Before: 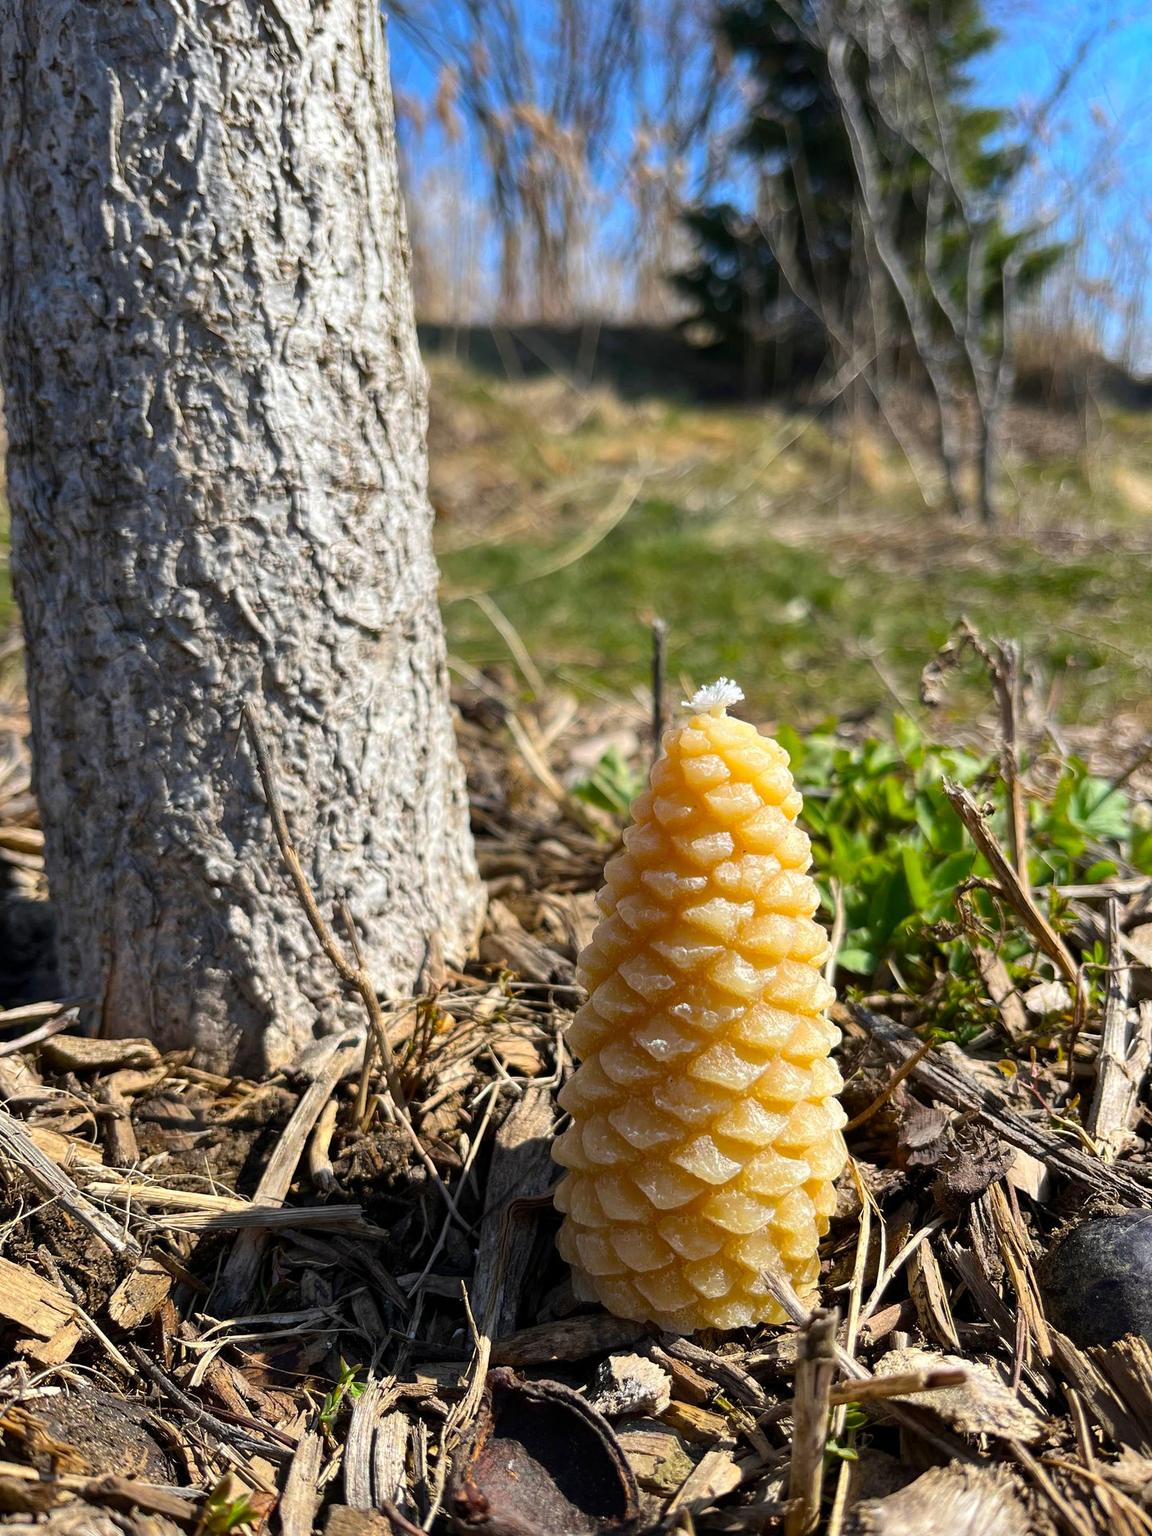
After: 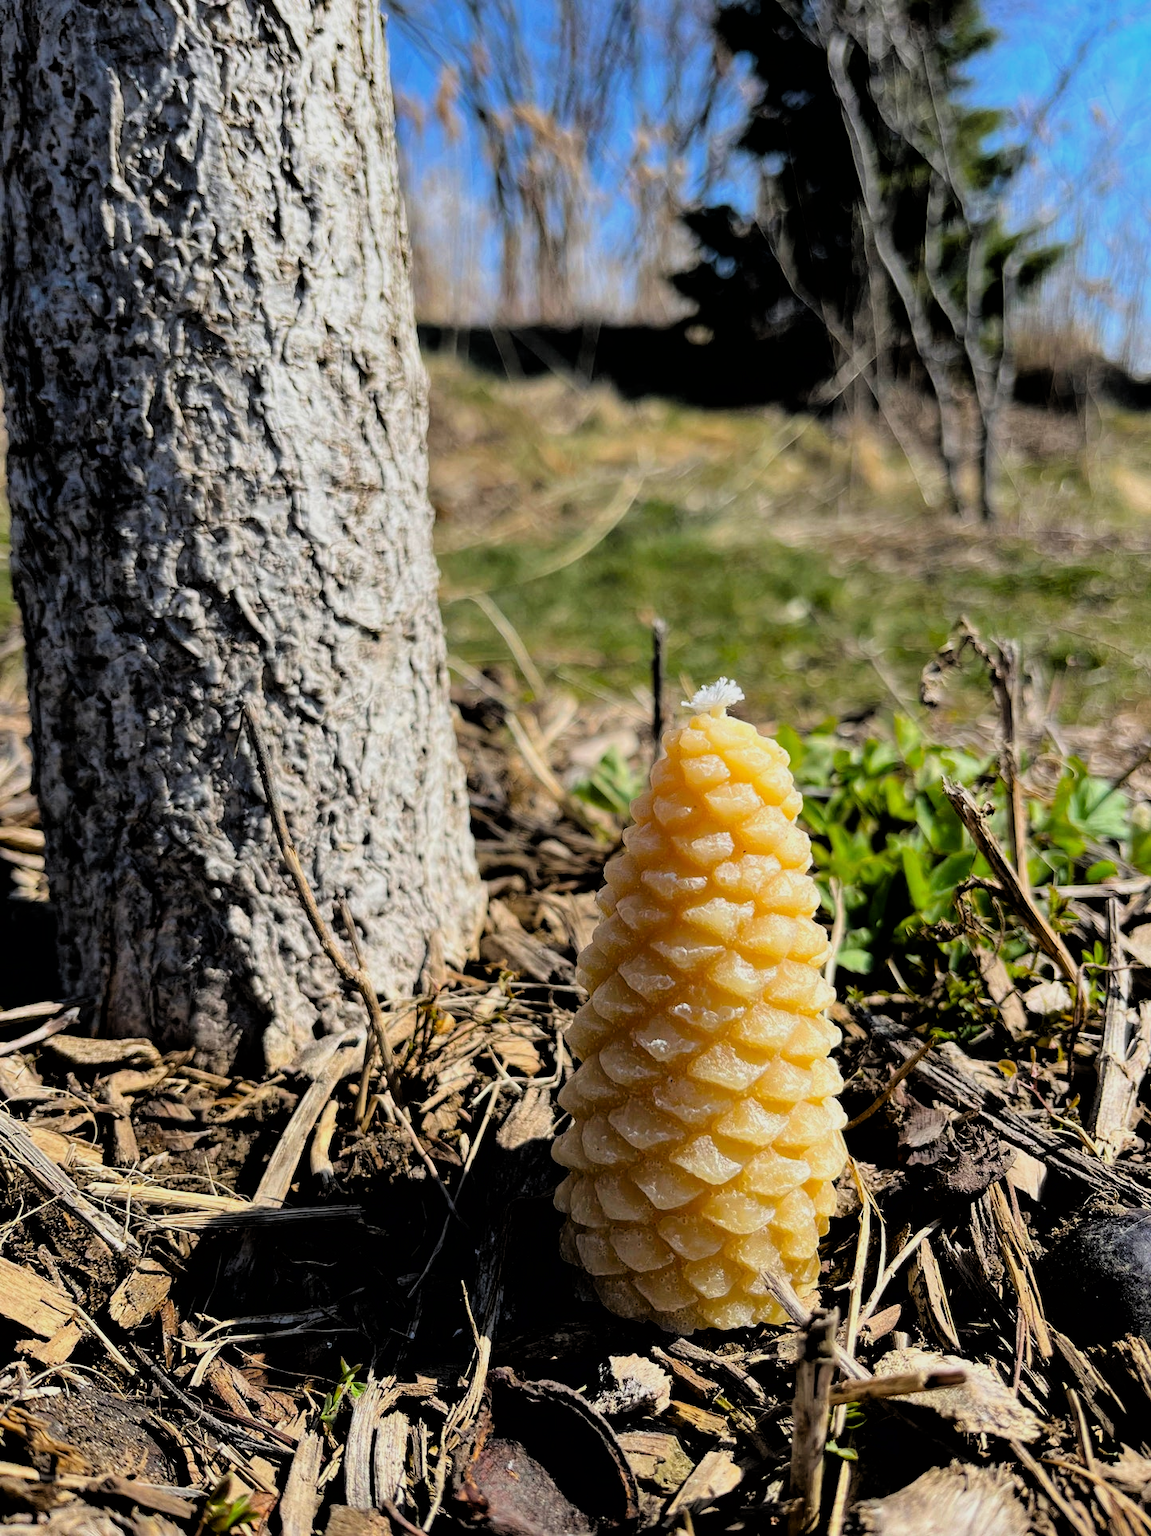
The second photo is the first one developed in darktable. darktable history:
filmic rgb: black relative exposure -3.26 EV, white relative exposure 3.45 EV, hardness 2.37, contrast 1.104, color science v6 (2022)
